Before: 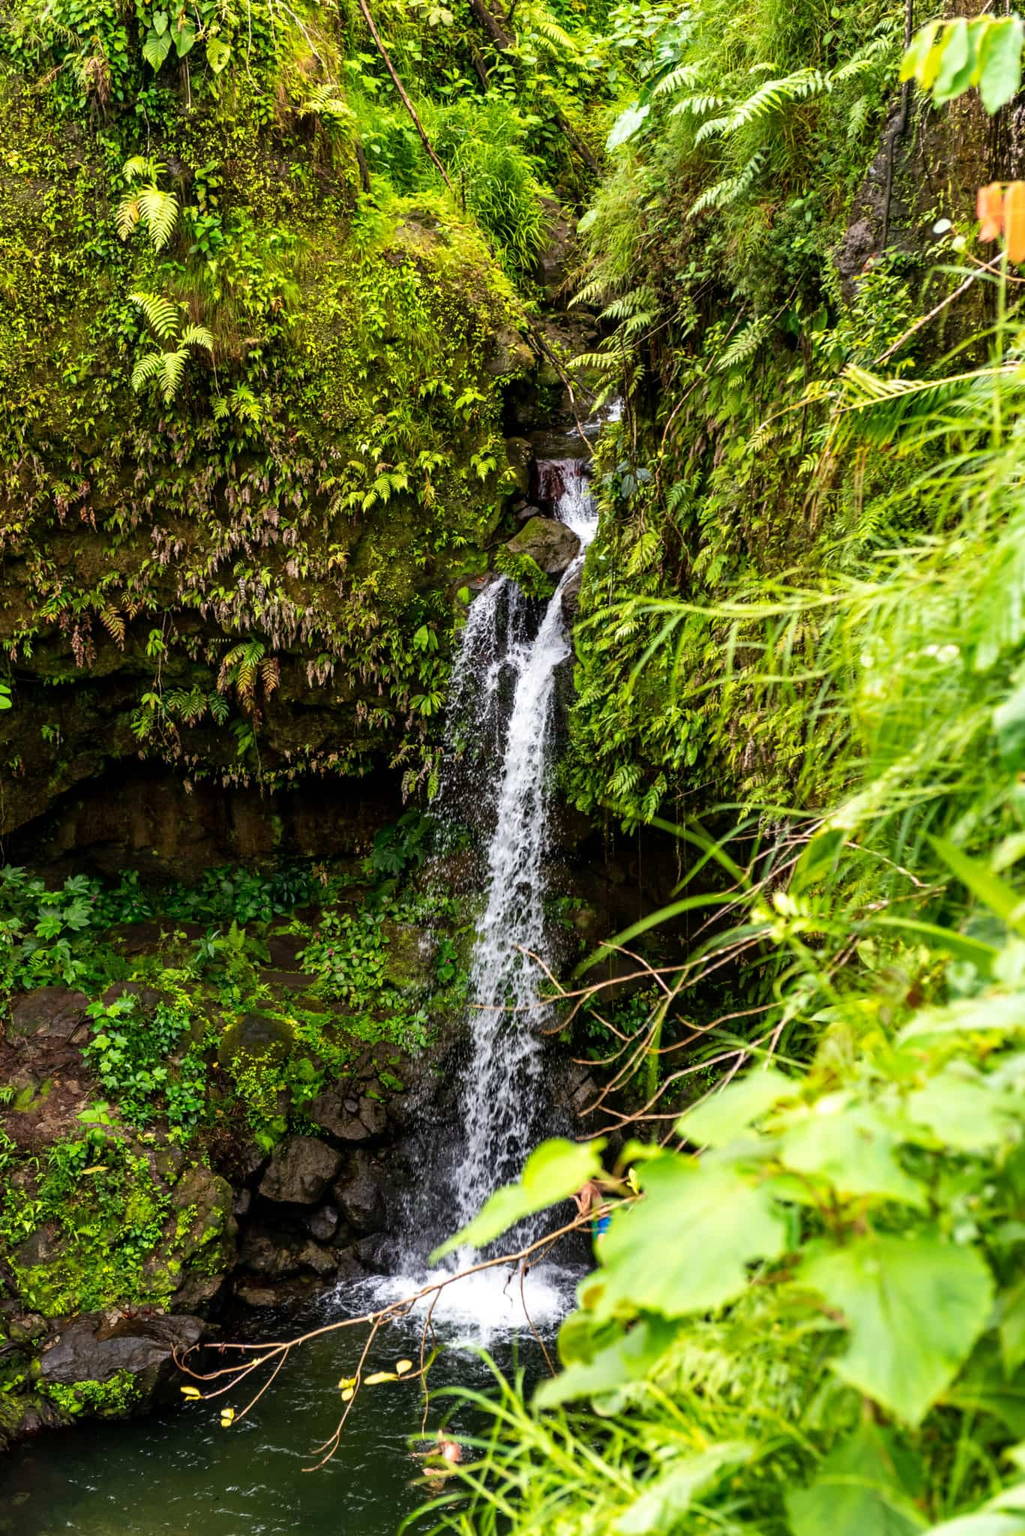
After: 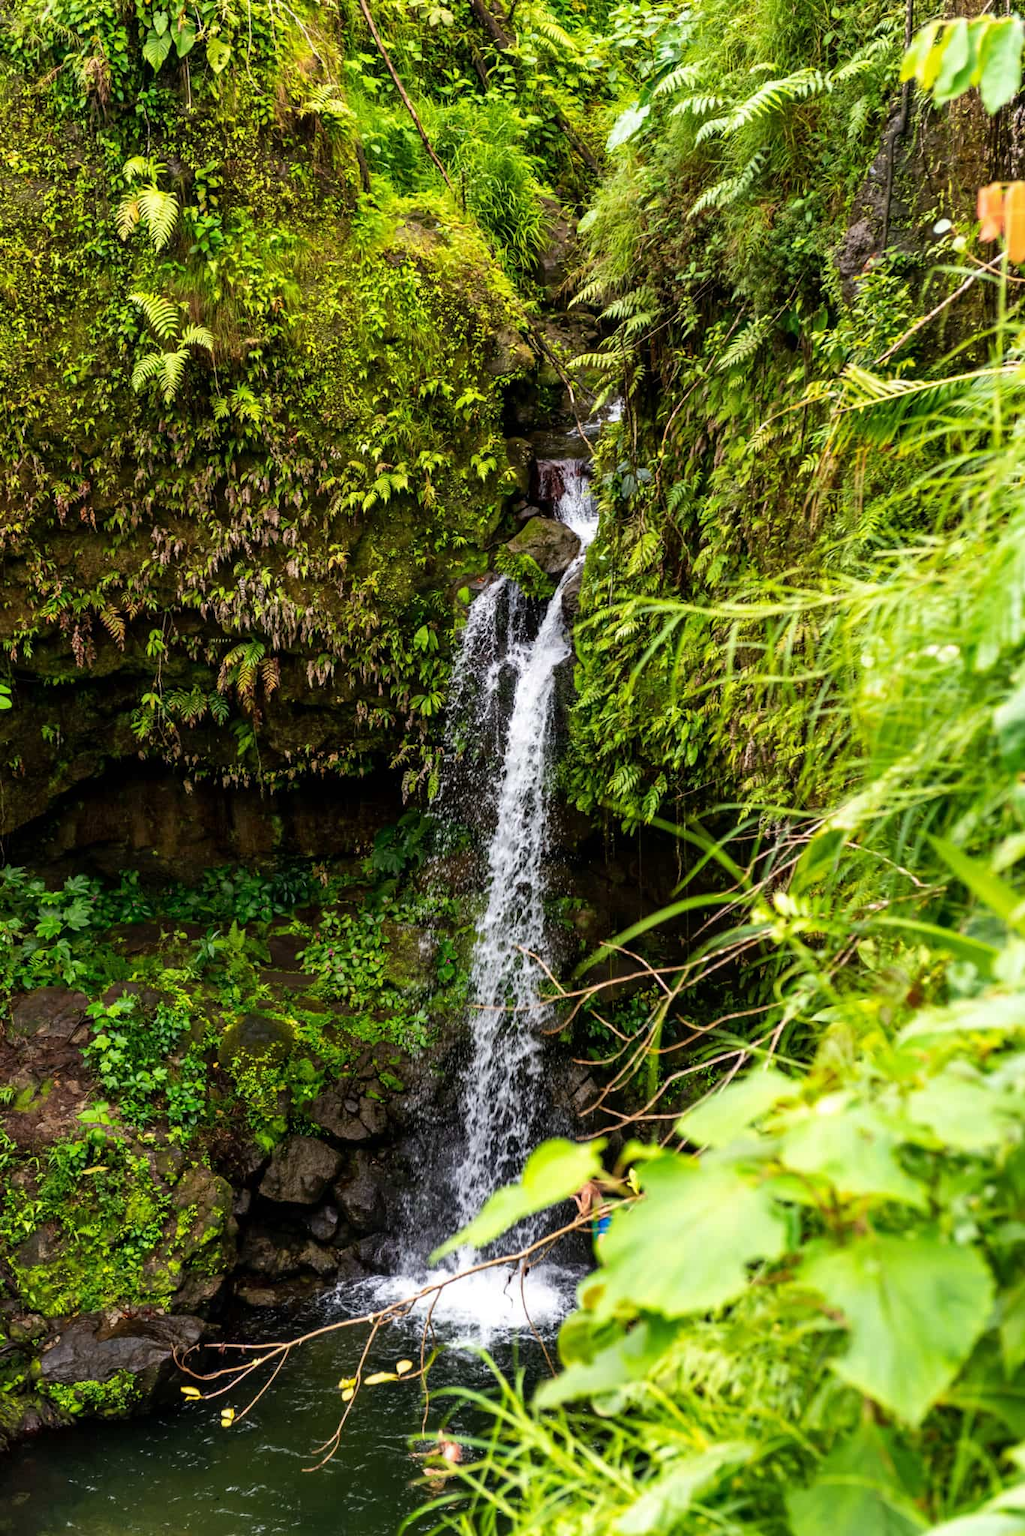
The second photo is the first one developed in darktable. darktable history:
tone equalizer: mask exposure compensation -0.485 EV
exposure: exposure -0.025 EV, compensate highlight preservation false
